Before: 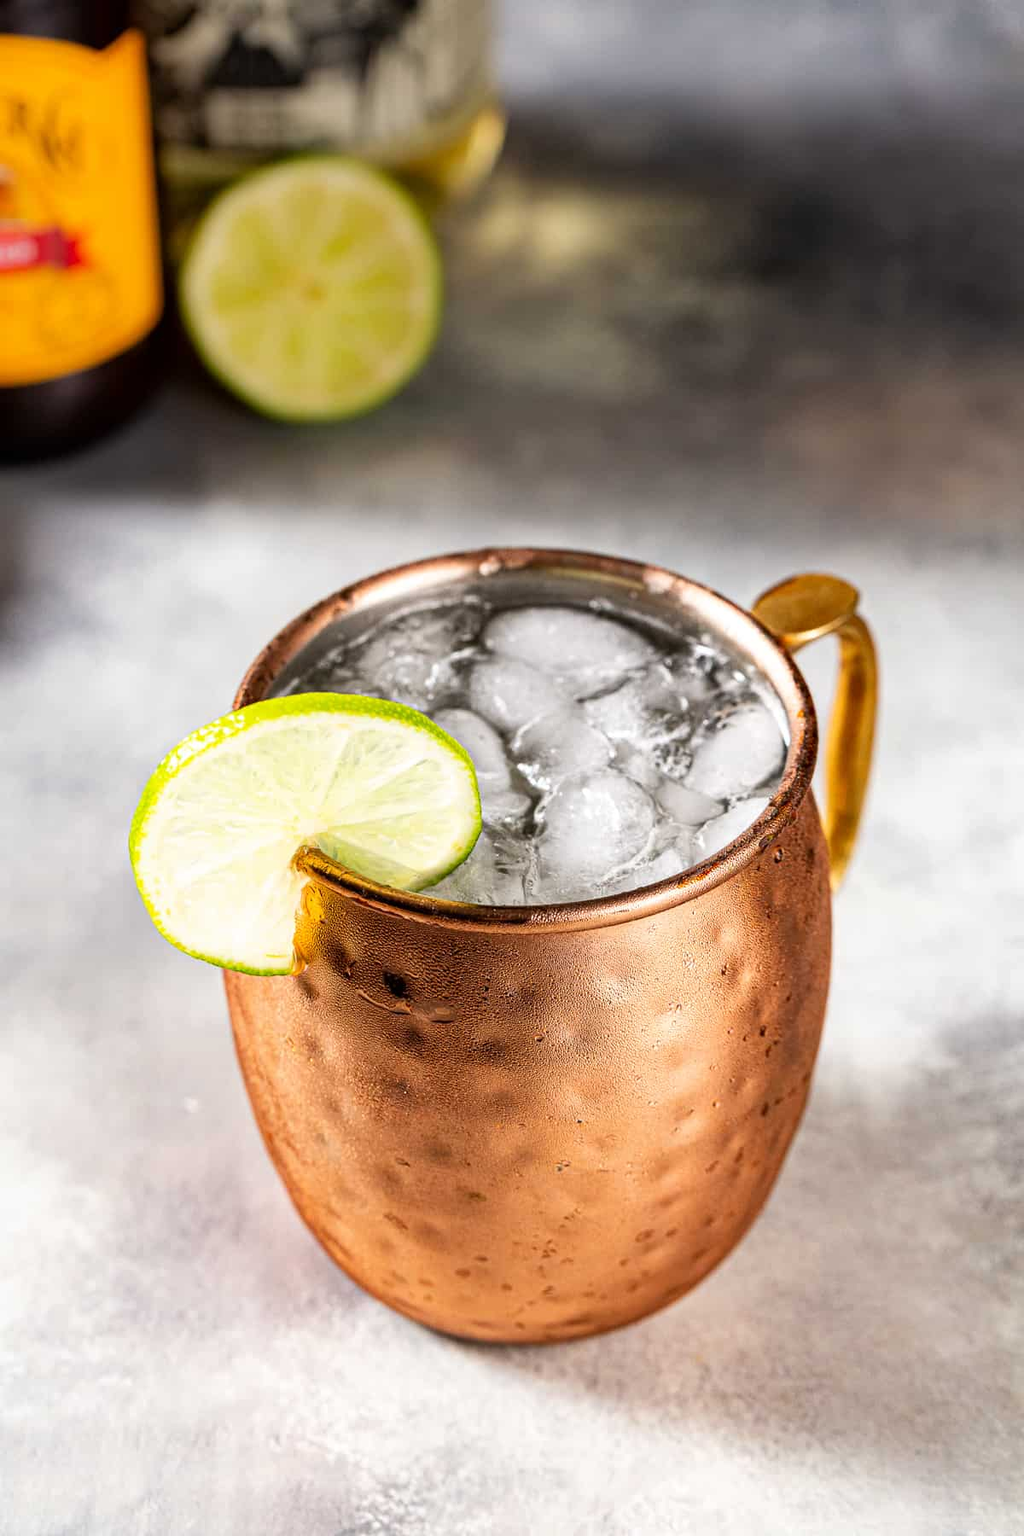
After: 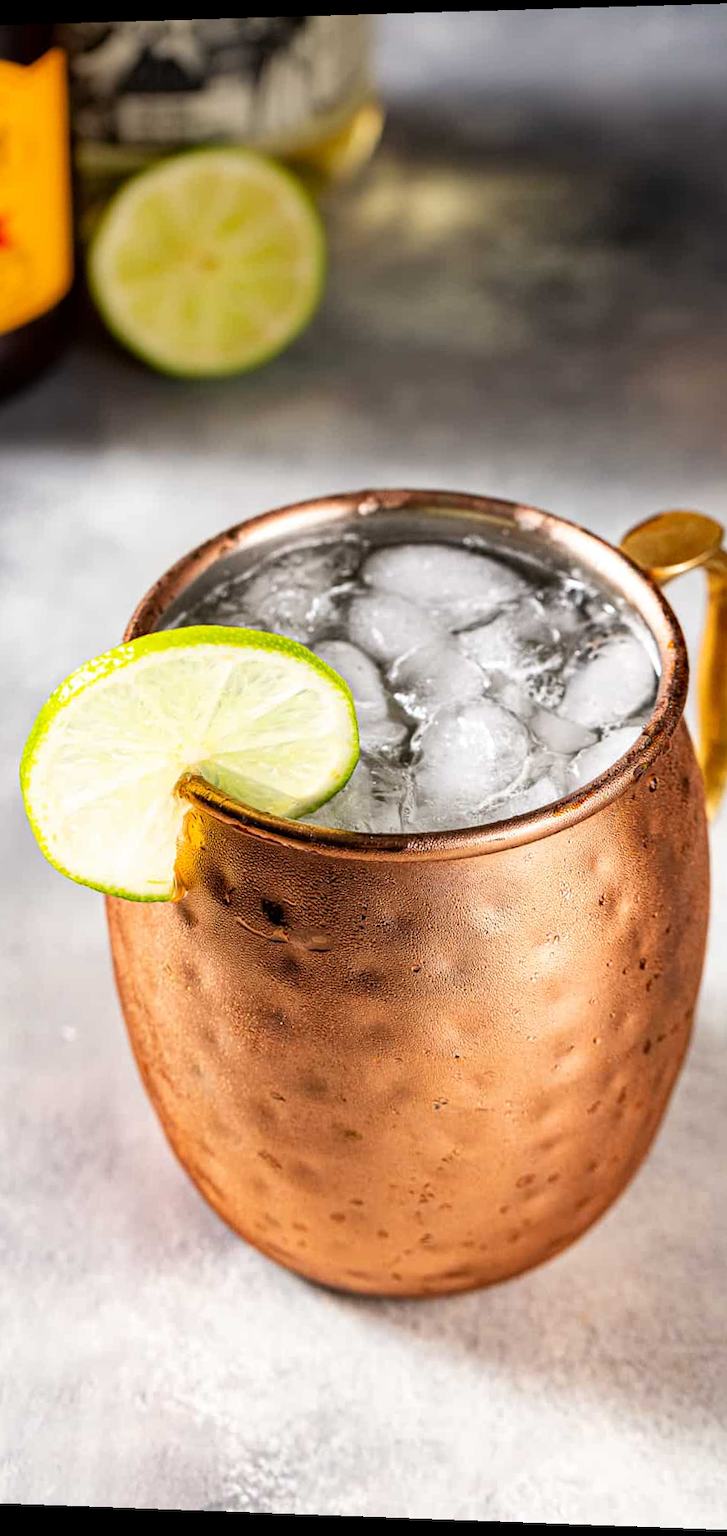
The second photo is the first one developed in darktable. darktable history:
crop and rotate: left 13.342%, right 19.991%
rotate and perspective: rotation 0.128°, lens shift (vertical) -0.181, lens shift (horizontal) -0.044, shear 0.001, automatic cropping off
